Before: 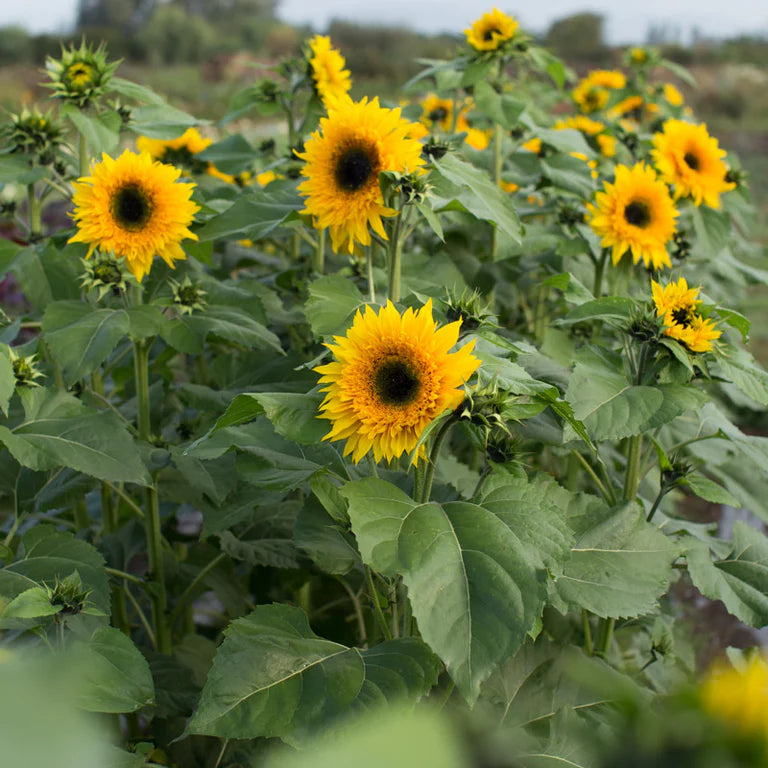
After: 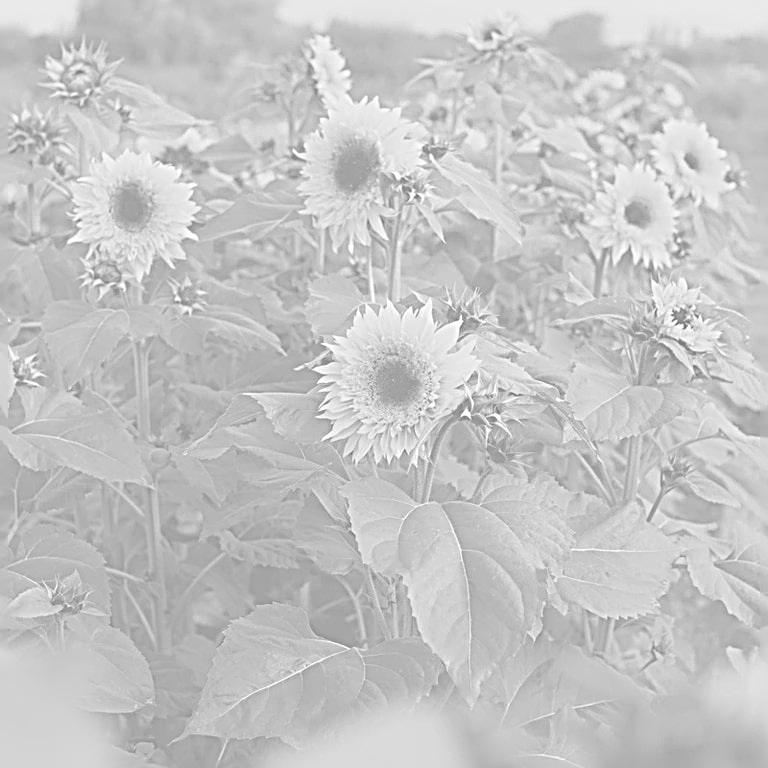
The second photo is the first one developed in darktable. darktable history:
monochrome: a 32, b 64, size 2.3
colorize: hue 331.2°, saturation 75%, source mix 30.28%, lightness 70.52%, version 1
sharpen: radius 3.158, amount 1.731
